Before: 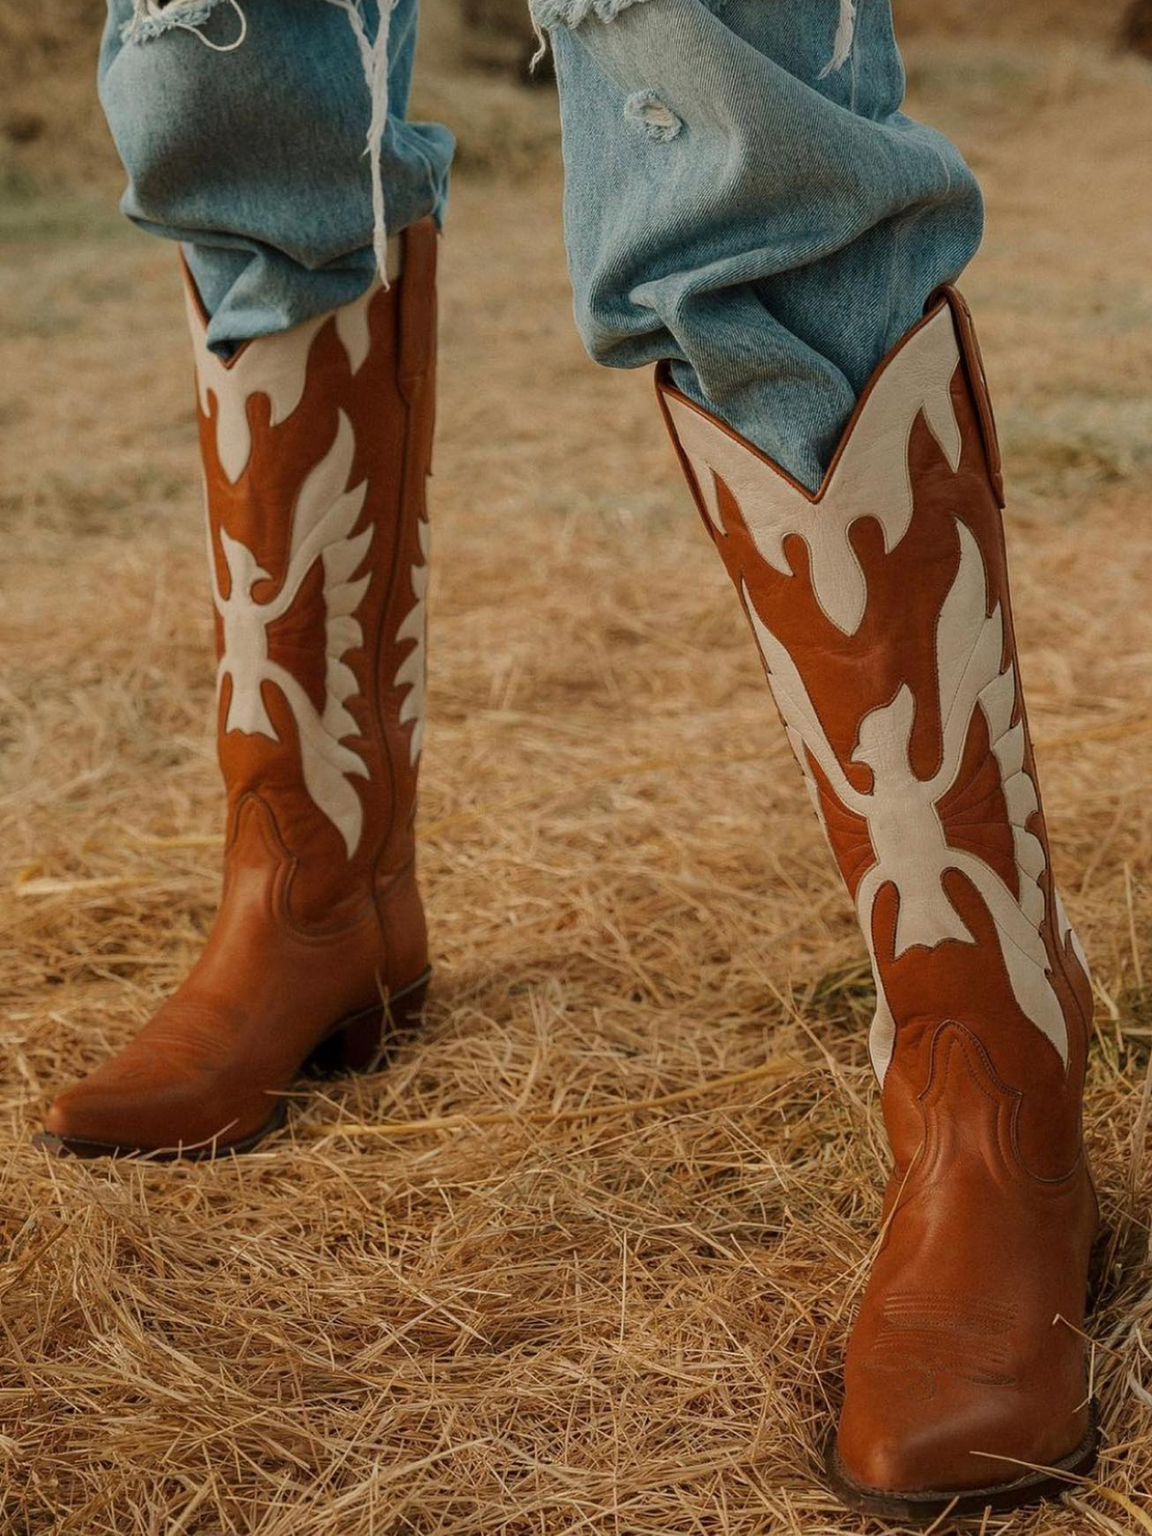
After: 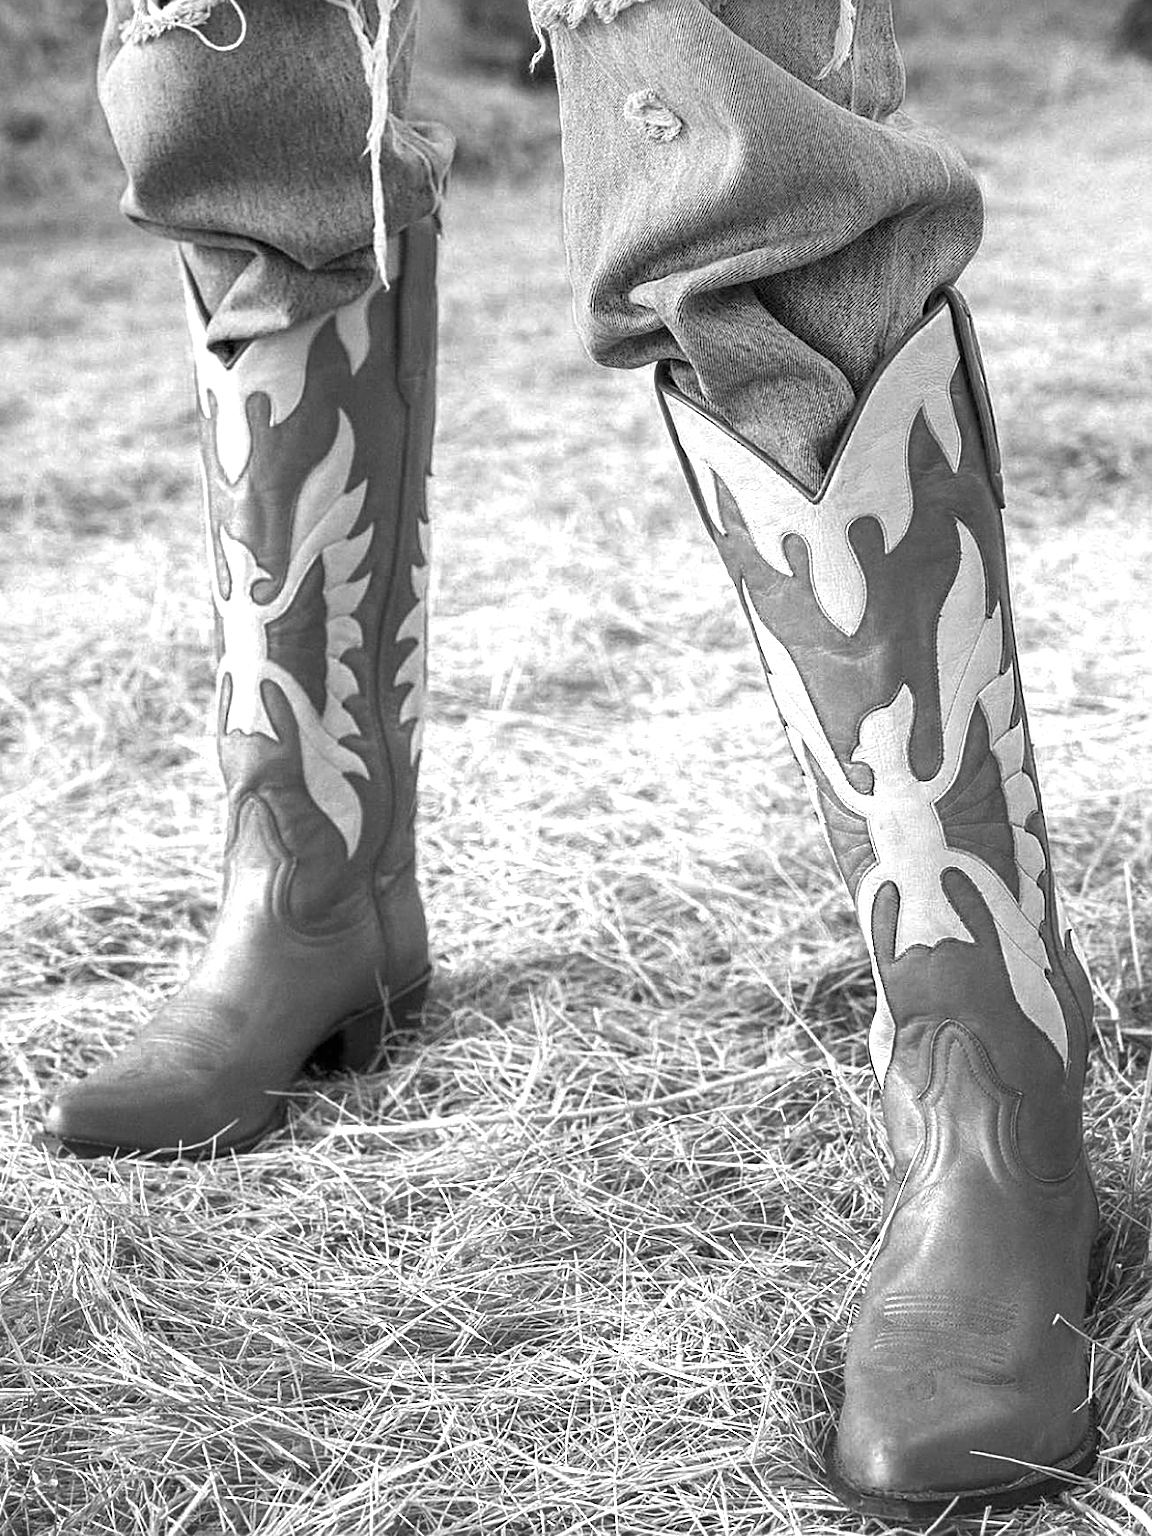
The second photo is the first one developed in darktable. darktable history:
sharpen: on, module defaults
color zones: curves: ch0 [(0.287, 0.048) (0.493, 0.484) (0.737, 0.816)]; ch1 [(0, 0) (0.143, 0) (0.286, 0) (0.429, 0) (0.571, 0) (0.714, 0) (0.857, 0)]
white balance: red 4.26, blue 1.802
